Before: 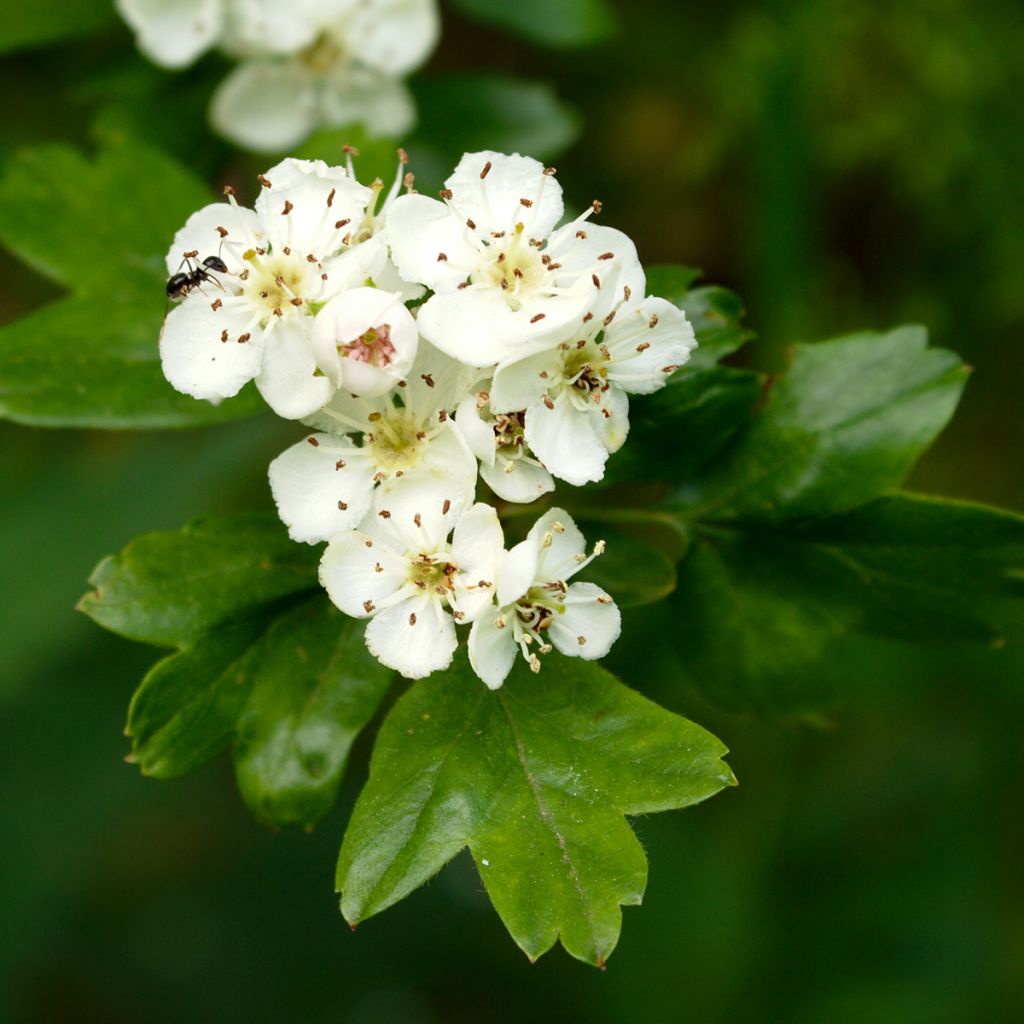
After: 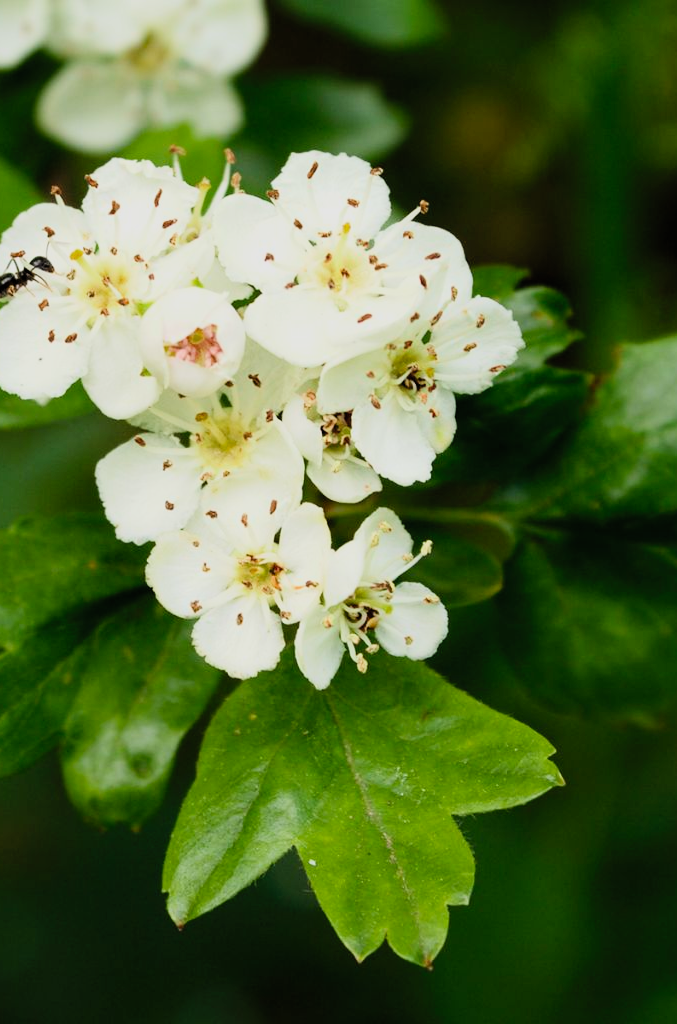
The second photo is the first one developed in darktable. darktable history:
crop: left 16.987%, right 16.895%
exposure: exposure -0.157 EV, compensate highlight preservation false
filmic rgb: black relative exposure -7.65 EV, white relative exposure 4.56 EV, hardness 3.61
contrast brightness saturation: contrast 0.195, brightness 0.166, saturation 0.215
shadows and highlights: radius 329.37, shadows 55.1, highlights -98.57, compress 94.2%, soften with gaussian
